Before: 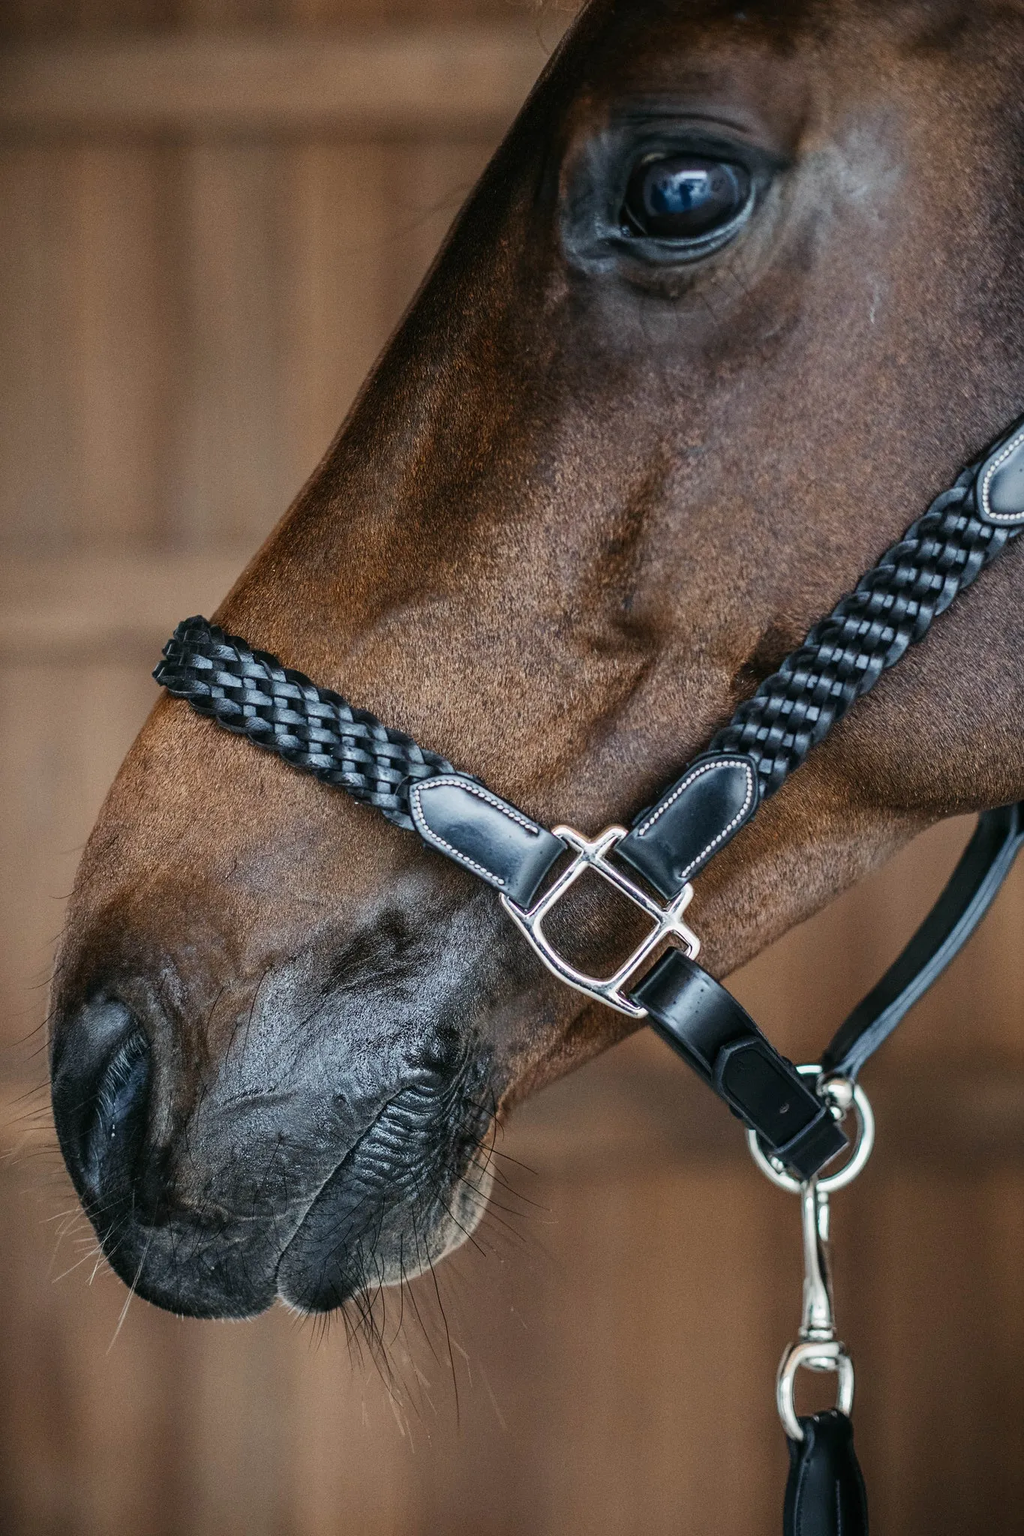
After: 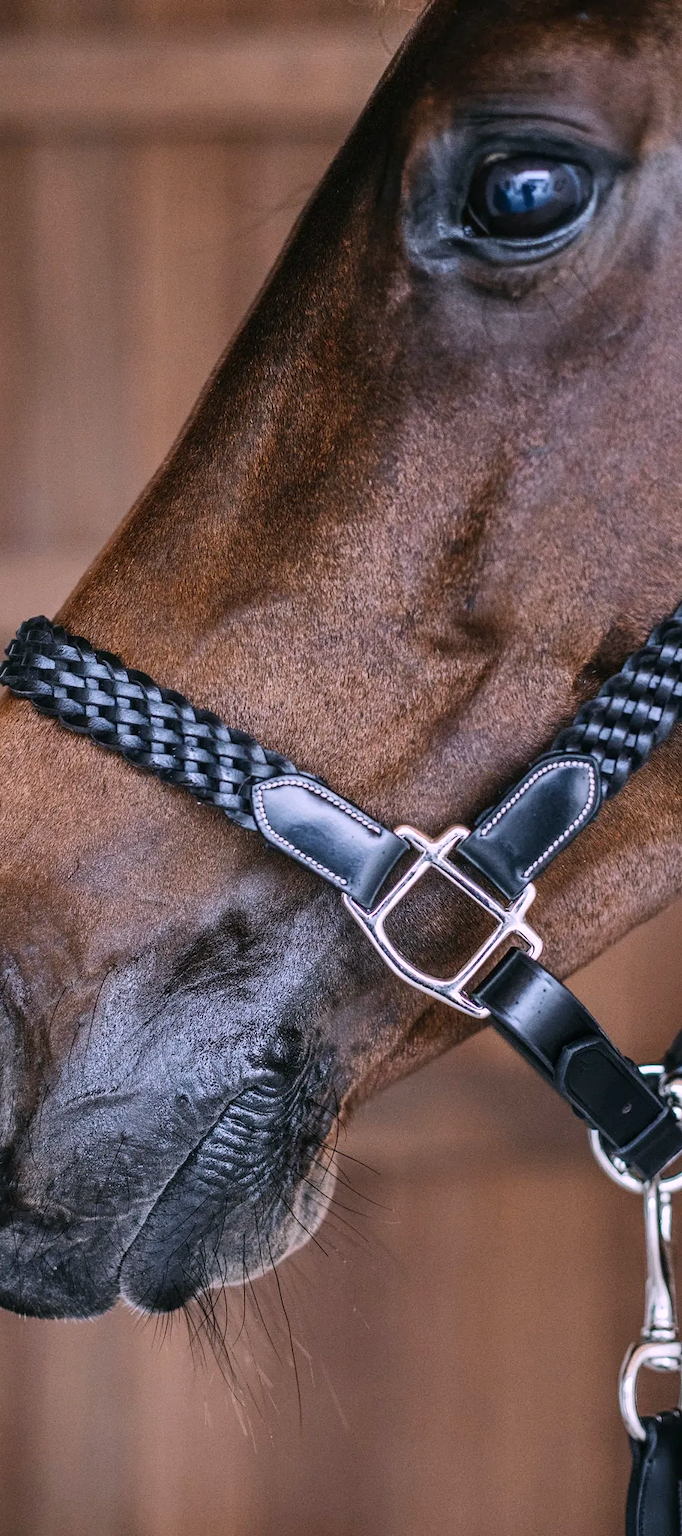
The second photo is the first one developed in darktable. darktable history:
crop and rotate: left 15.446%, right 17.836%
shadows and highlights: radius 108.52, shadows 44.07, highlights -67.8, low approximation 0.01, soften with gaussian
white balance: red 1.066, blue 1.119
